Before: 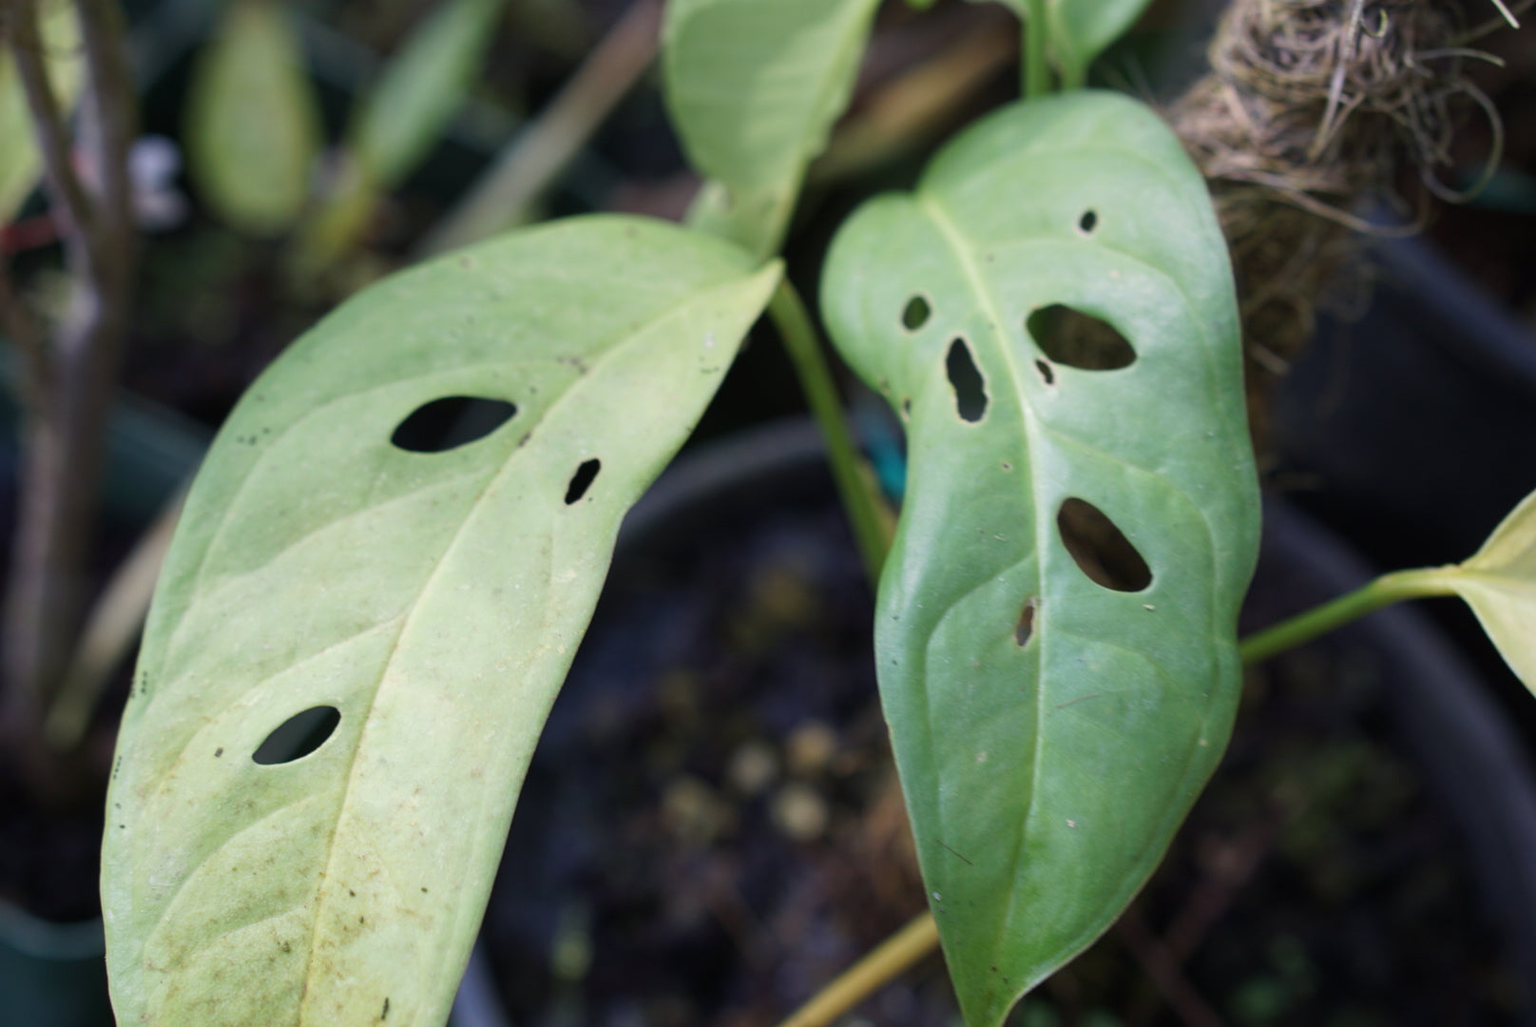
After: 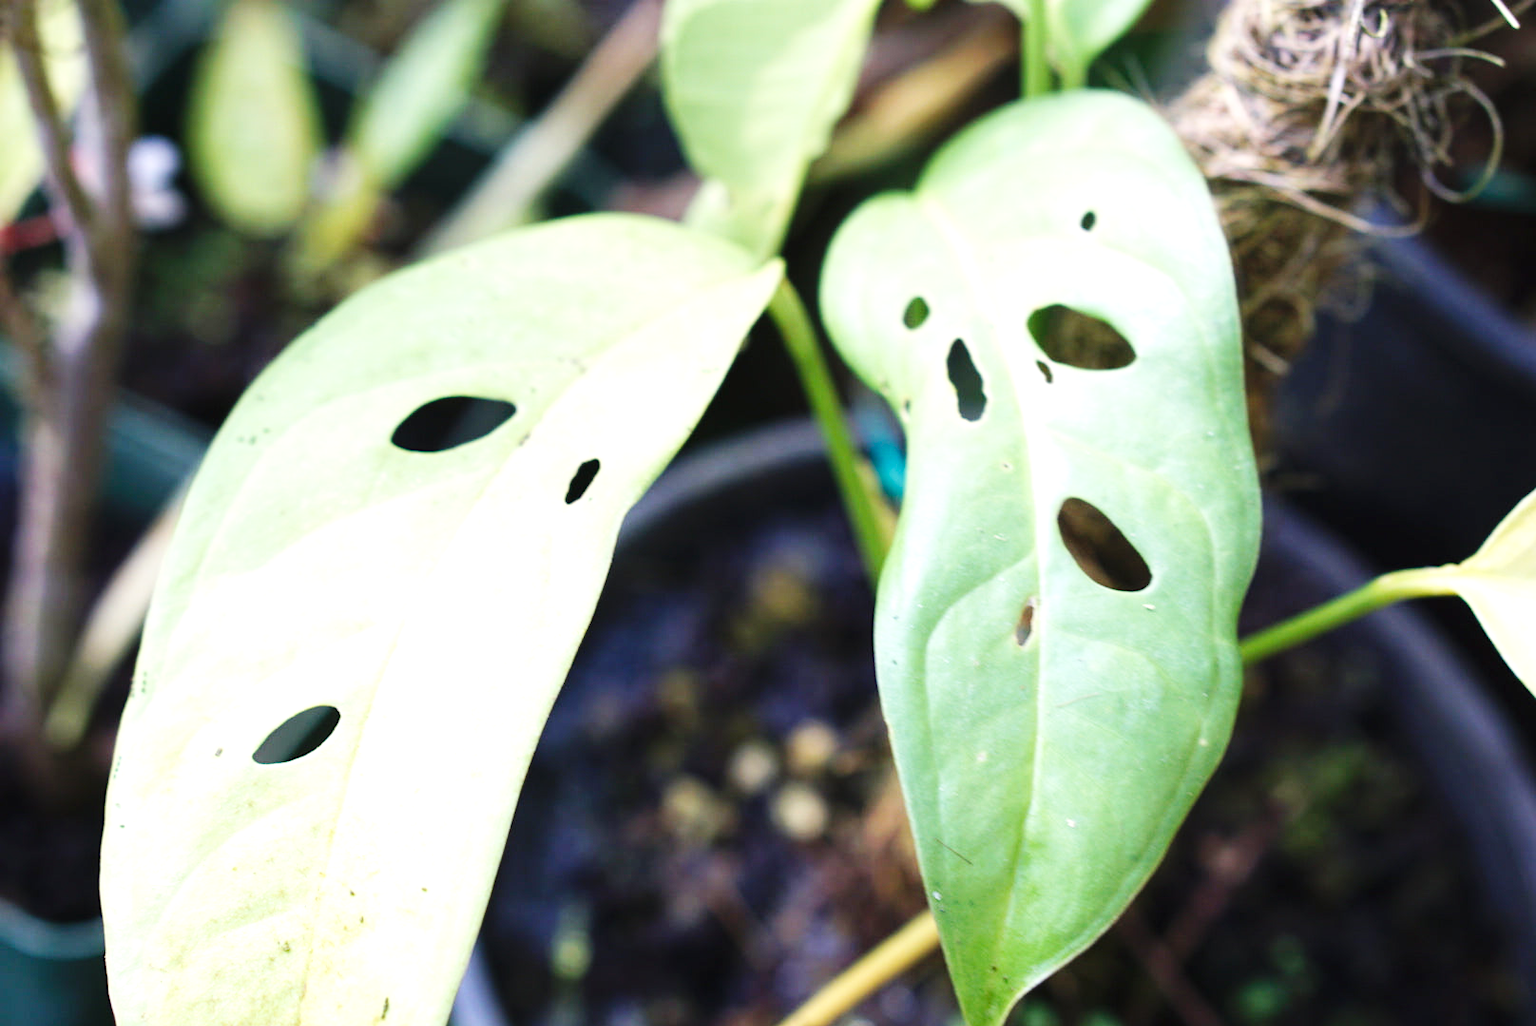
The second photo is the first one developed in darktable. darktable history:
exposure: black level correction 0, exposure 1.2 EV, compensate highlight preservation false
base curve: curves: ch0 [(0, 0) (0.032, 0.025) (0.121, 0.166) (0.206, 0.329) (0.605, 0.79) (1, 1)], preserve colors none
